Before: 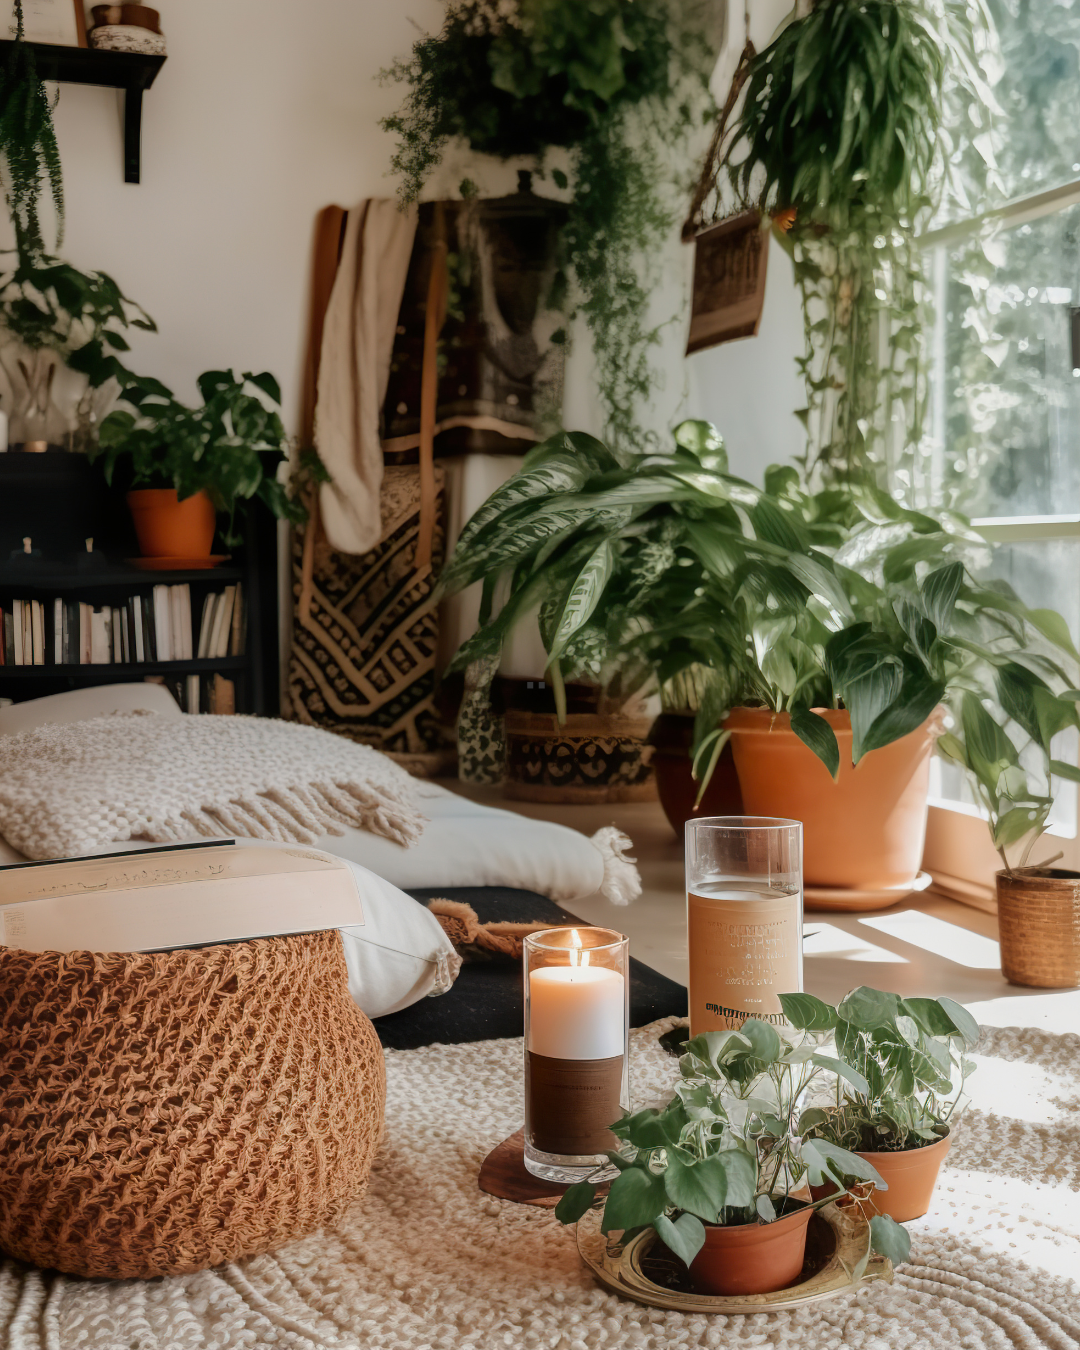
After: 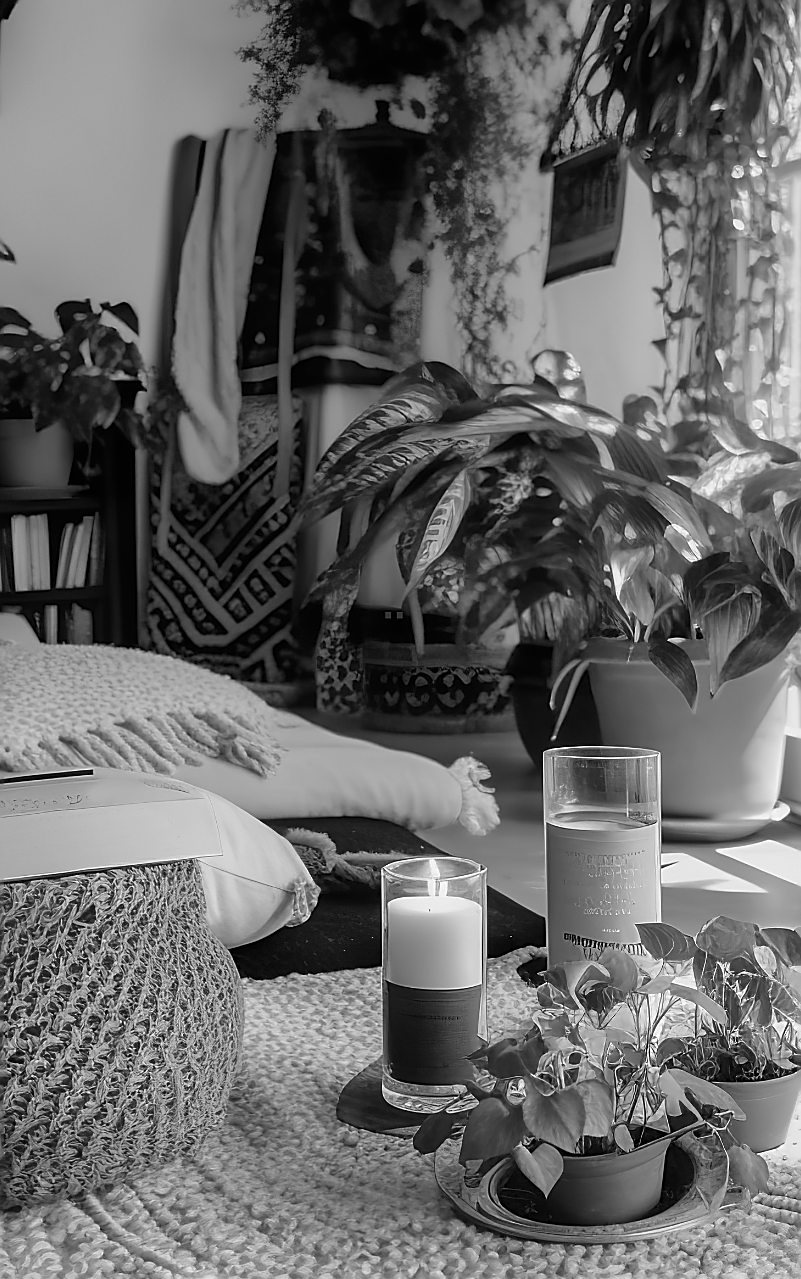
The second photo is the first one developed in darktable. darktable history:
crop and rotate: left 13.15%, top 5.251%, right 12.609%
base curve: curves: ch0 [(0, 0) (0.303, 0.277) (1, 1)]
sharpen: radius 1.4, amount 1.25, threshold 0.7
monochrome: on, module defaults
